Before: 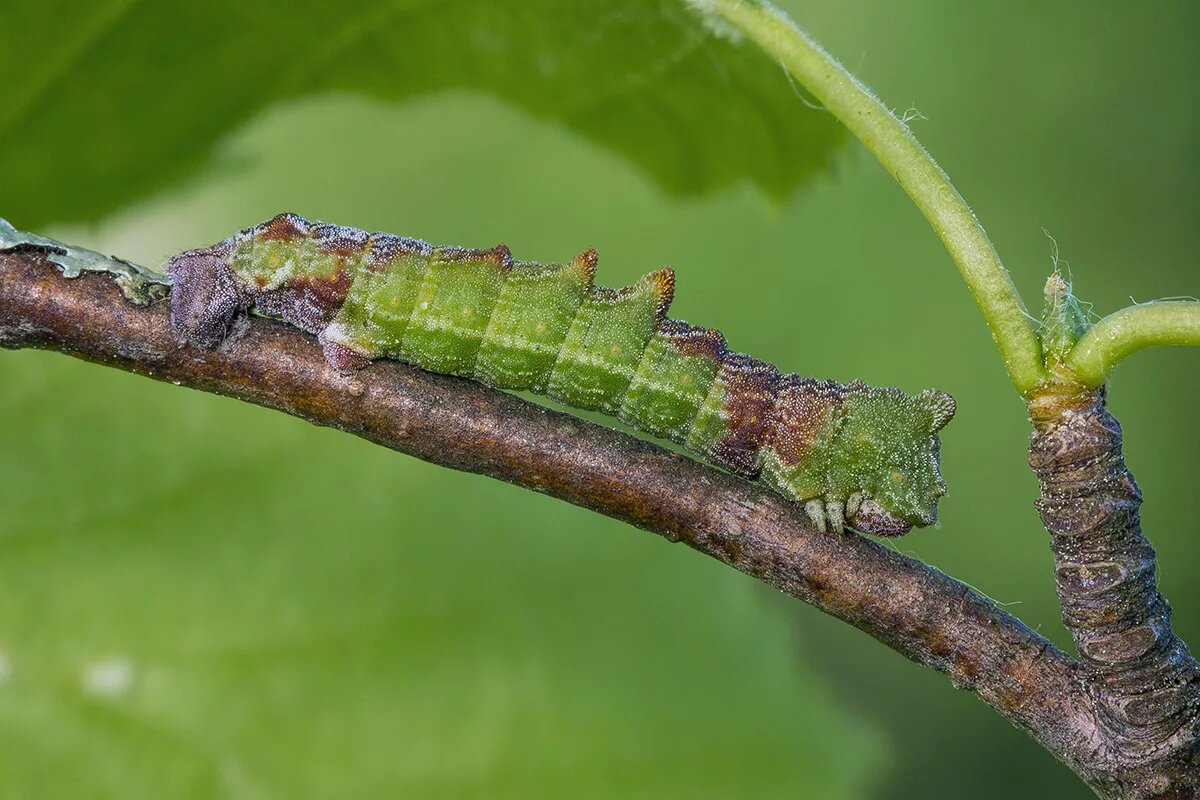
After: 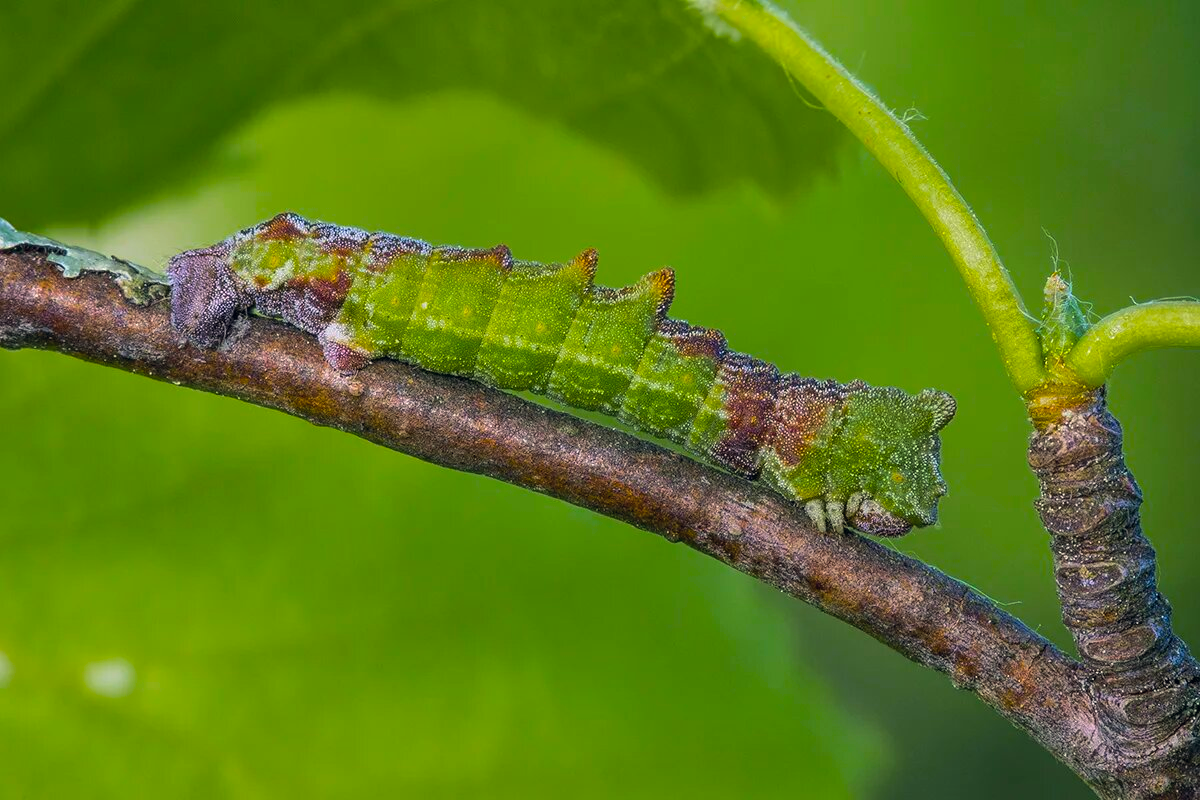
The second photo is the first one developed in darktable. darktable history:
color balance rgb: perceptual saturation grading › global saturation 60.655%, perceptual saturation grading › highlights 21.409%, perceptual saturation grading › shadows -50.224%
color correction: highlights a* 0.398, highlights b* 2.68, shadows a* -0.784, shadows b* -4.71
